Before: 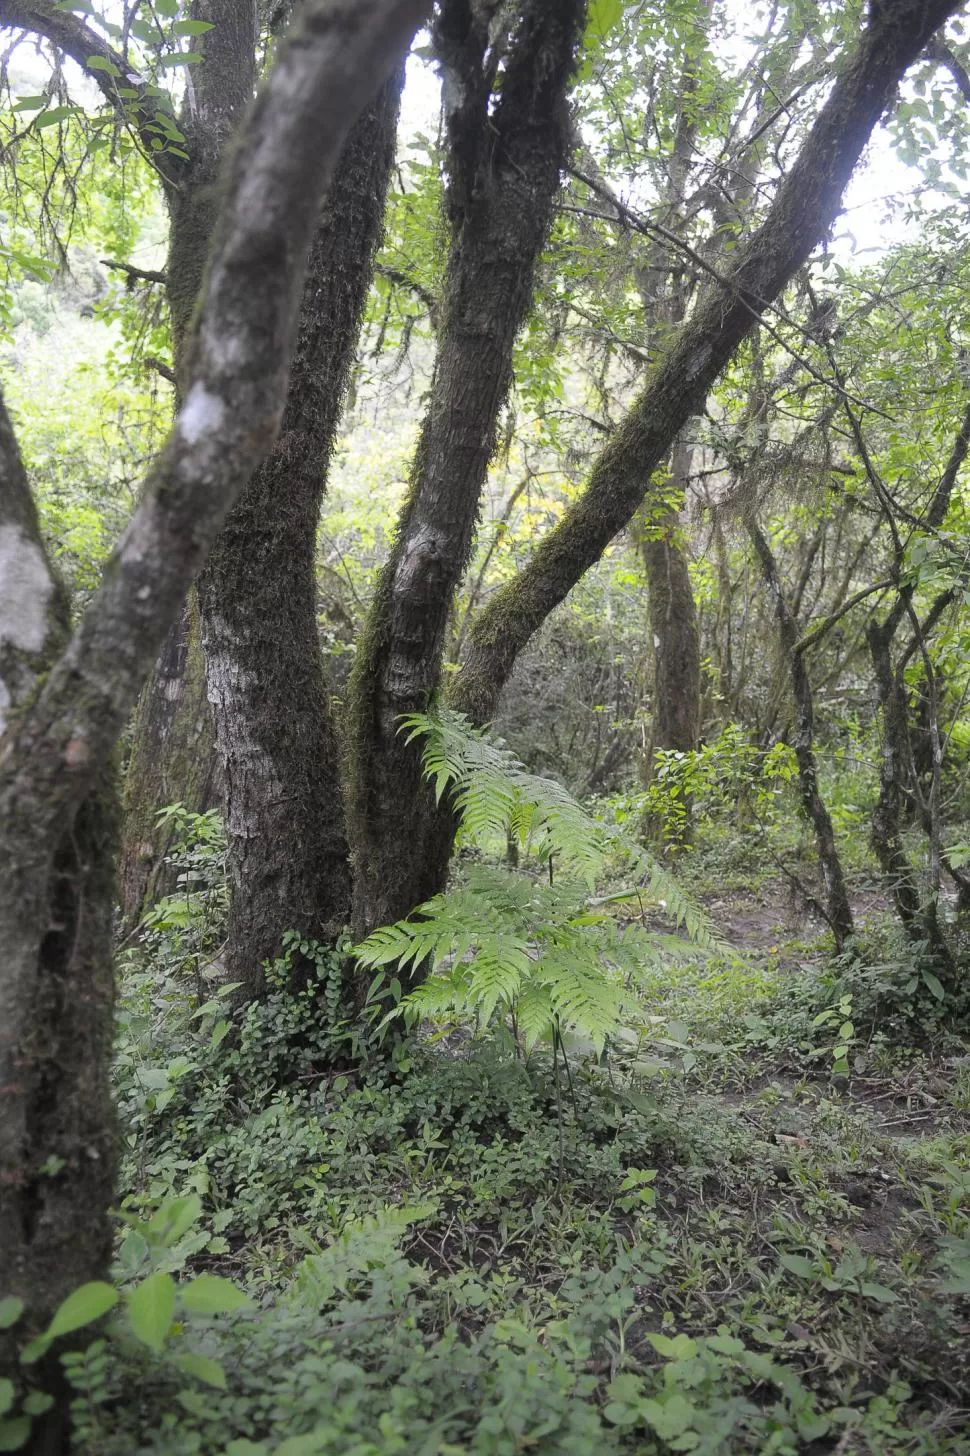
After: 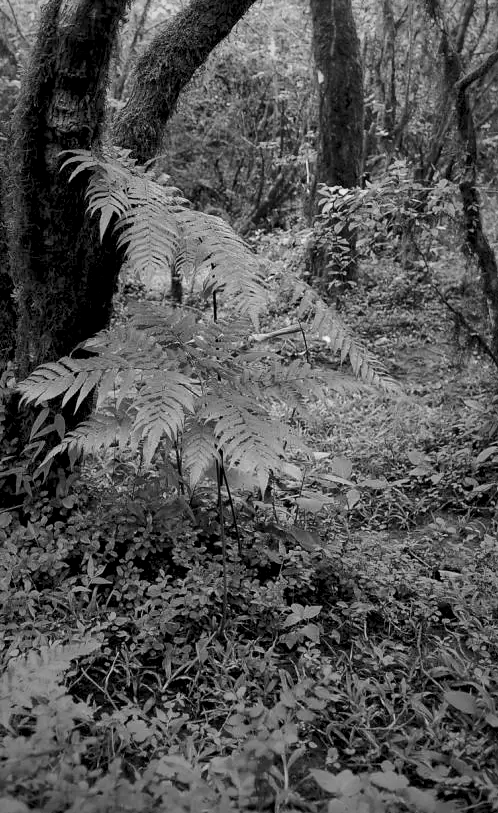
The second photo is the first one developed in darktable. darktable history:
exposure: black level correction 0.011, exposure -0.478 EV, compensate exposure bias true, compensate highlight preservation false
crop: left 34.728%, top 38.748%, right 13.869%, bottom 5.36%
color calibration: output gray [0.28, 0.41, 0.31, 0], illuminant as shot in camera, x 0.358, y 0.373, temperature 4628.91 K
local contrast: mode bilateral grid, contrast 70, coarseness 74, detail 180%, midtone range 0.2
